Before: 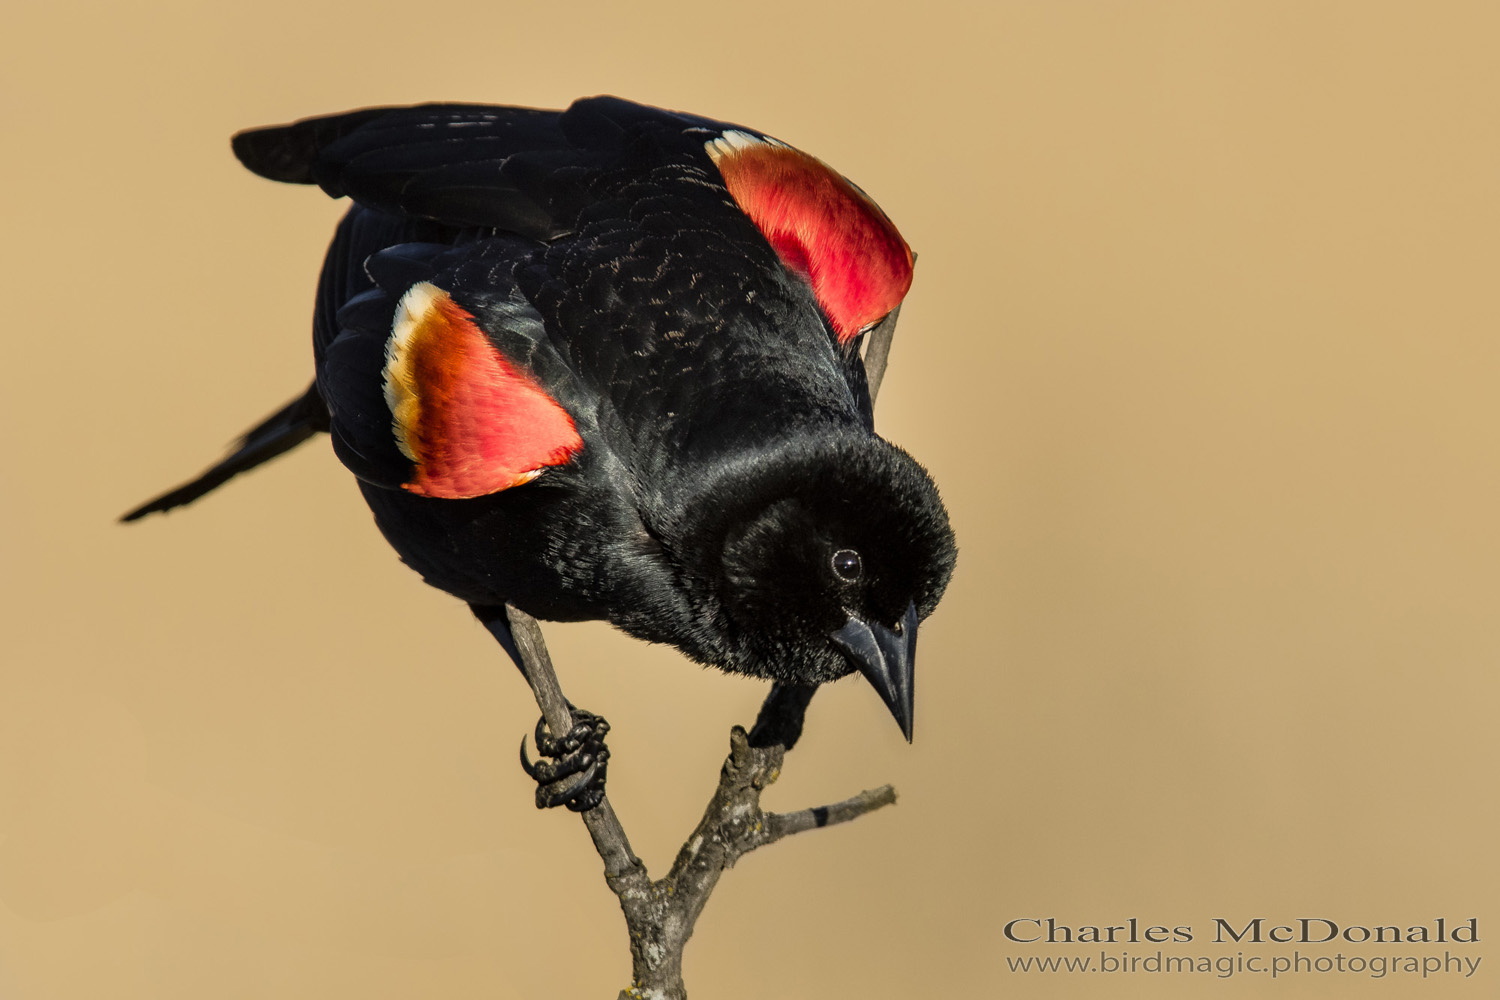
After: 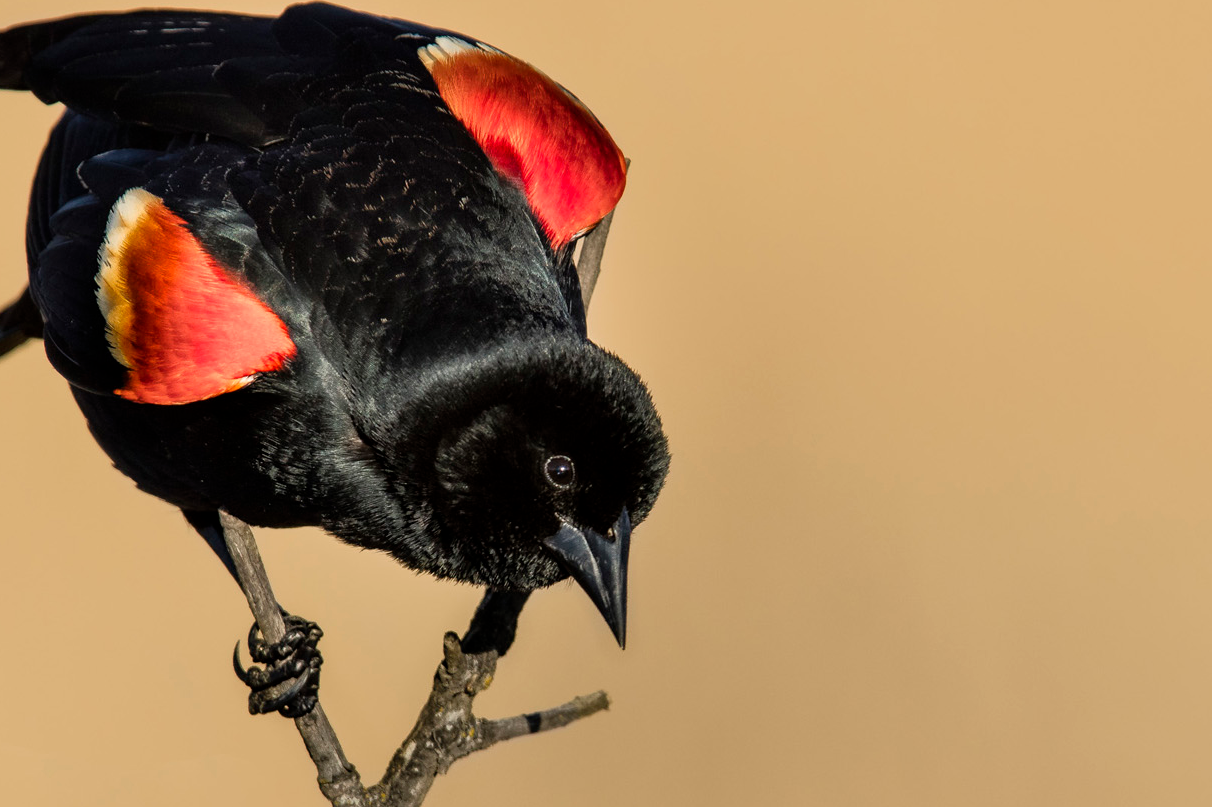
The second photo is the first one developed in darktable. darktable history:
crop: left 19.148%, top 9.5%, right 0%, bottom 9.719%
